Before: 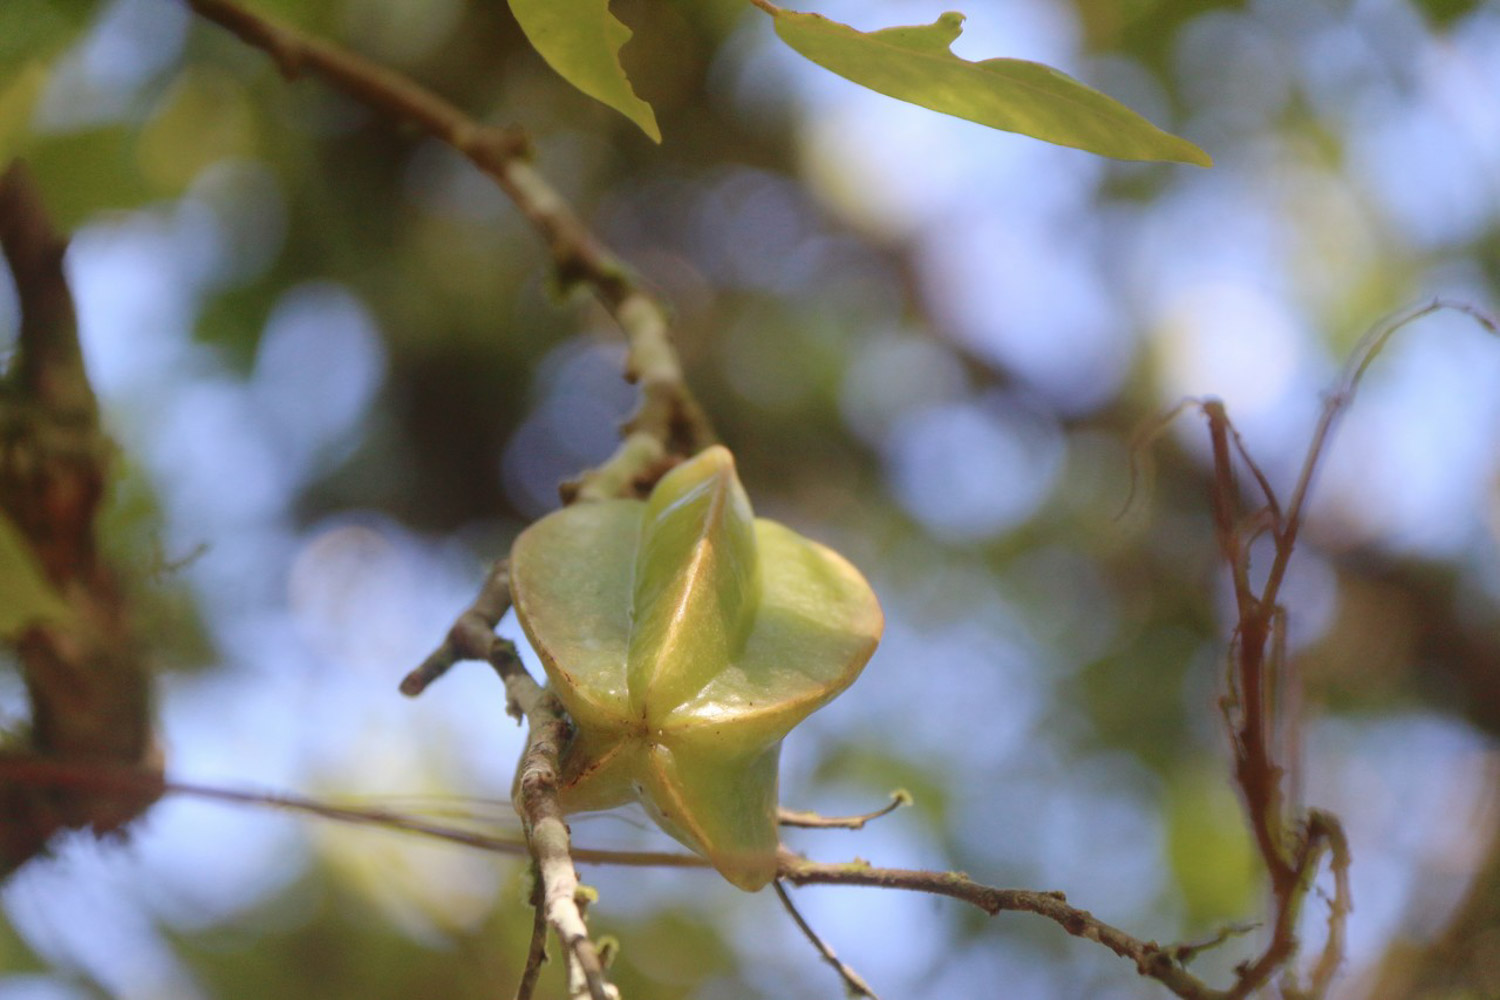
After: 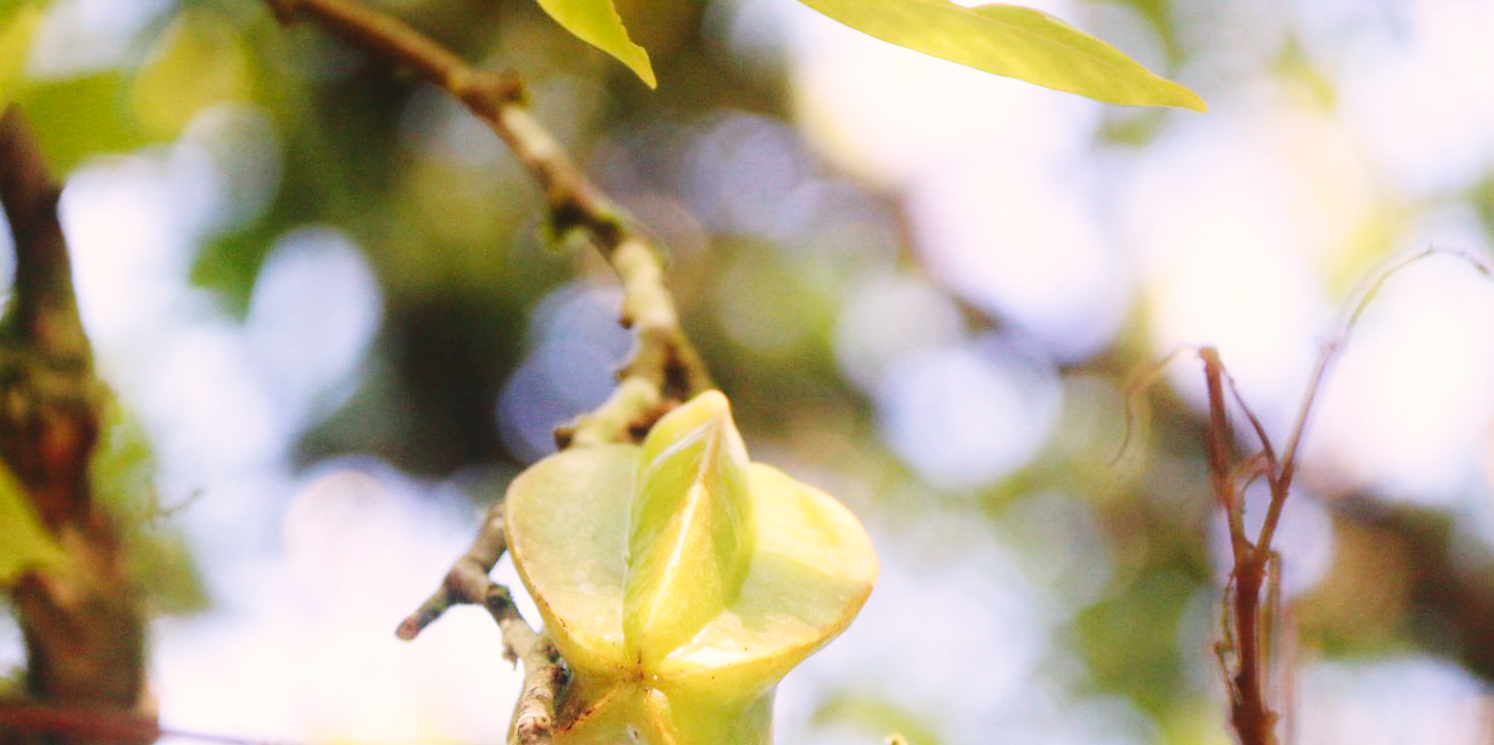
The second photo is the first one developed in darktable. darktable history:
shadows and highlights: radius 94.51, shadows -15.21, white point adjustment 0.206, highlights 32.93, compress 48.26%, shadows color adjustment 97.67%, soften with gaussian
base curve: curves: ch0 [(0, 0.003) (0.001, 0.002) (0.006, 0.004) (0.02, 0.022) (0.048, 0.086) (0.094, 0.234) (0.162, 0.431) (0.258, 0.629) (0.385, 0.8) (0.548, 0.918) (0.751, 0.988) (1, 1)], preserve colors none
crop: left 0.368%, top 5.554%, bottom 19.913%
color correction: highlights a* 5.43, highlights b* 5.35, shadows a* -4.58, shadows b* -5.02
tone equalizer: edges refinement/feathering 500, mask exposure compensation -1.57 EV, preserve details no
